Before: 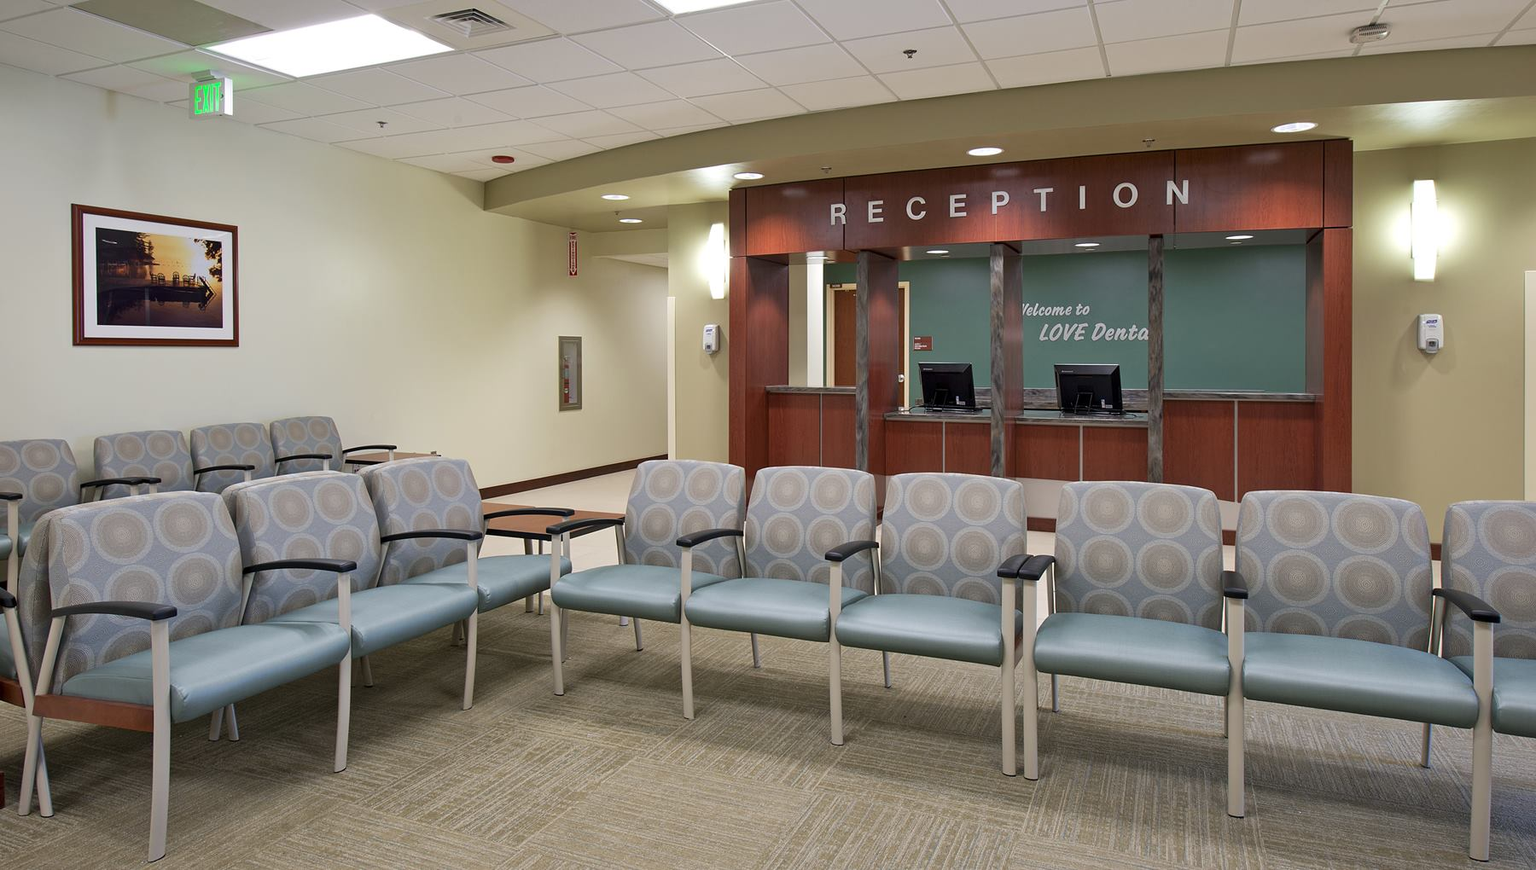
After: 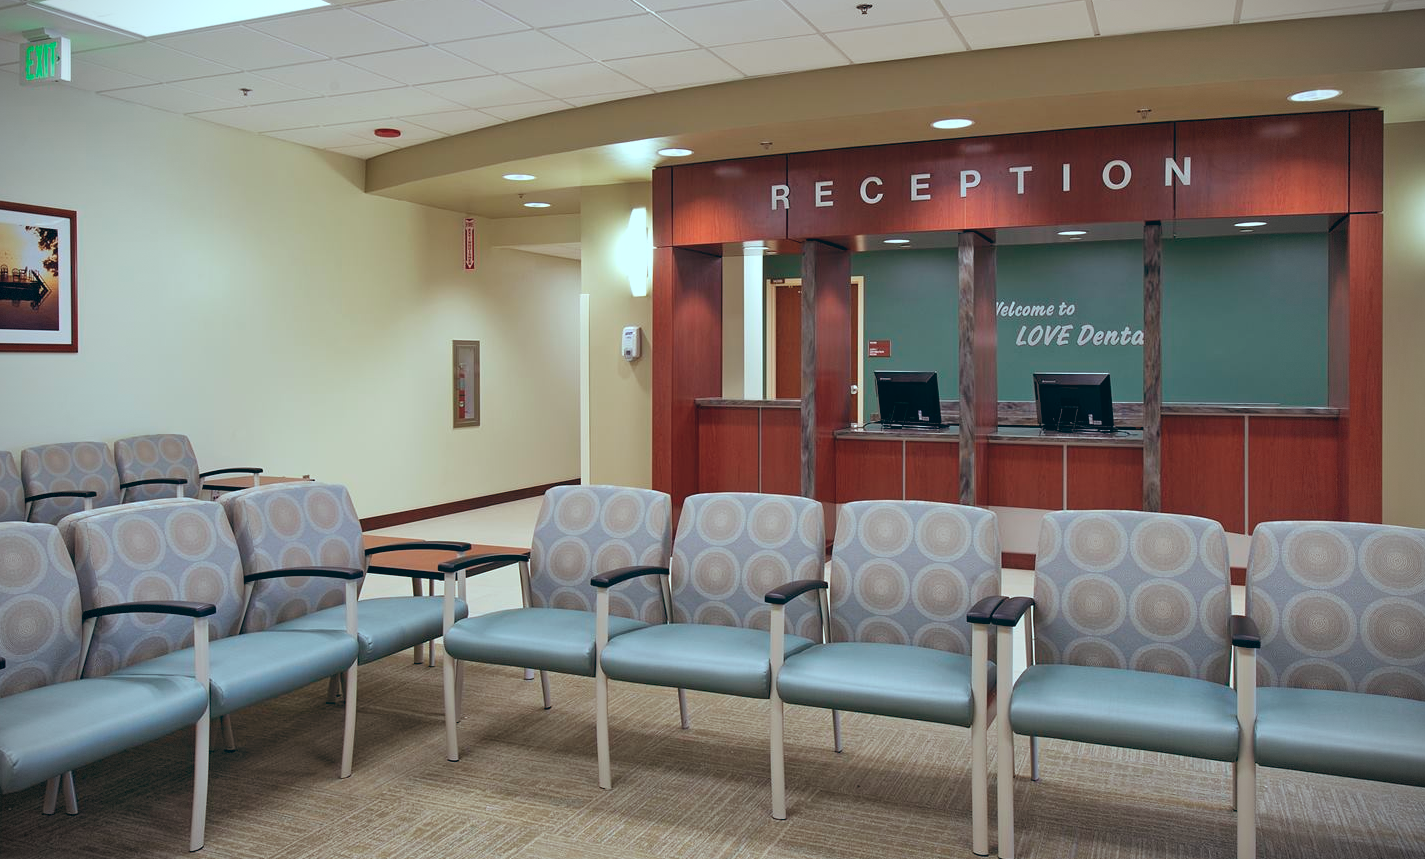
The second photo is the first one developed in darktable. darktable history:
crop: left 11.225%, top 5.381%, right 9.565%, bottom 10.314%
vignetting: dithering 8-bit output, unbound false
color balance: lift [1.003, 0.993, 1.001, 1.007], gamma [1.018, 1.072, 0.959, 0.928], gain [0.974, 0.873, 1.031, 1.127]
